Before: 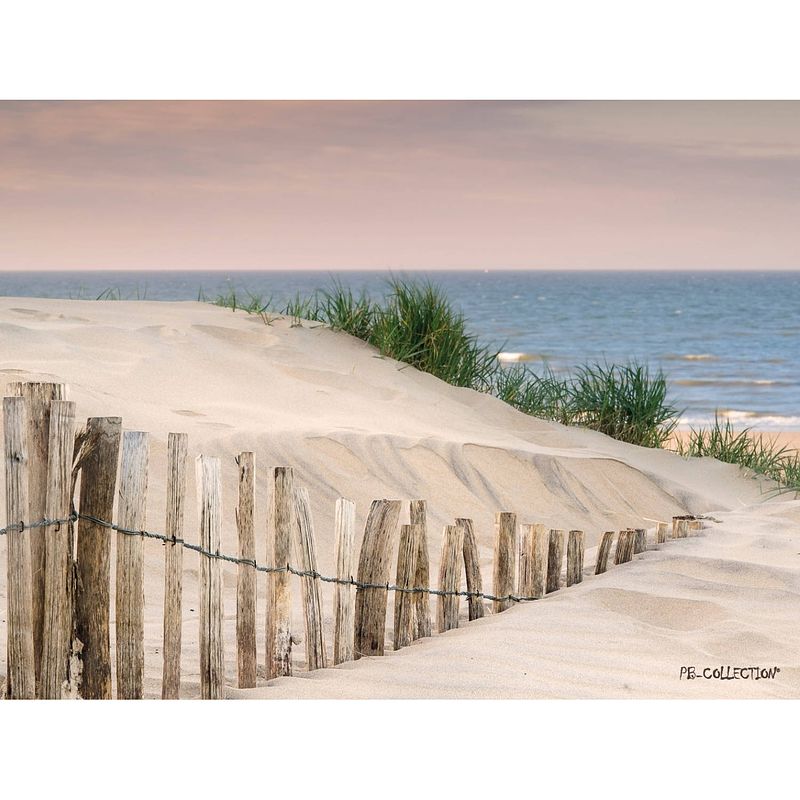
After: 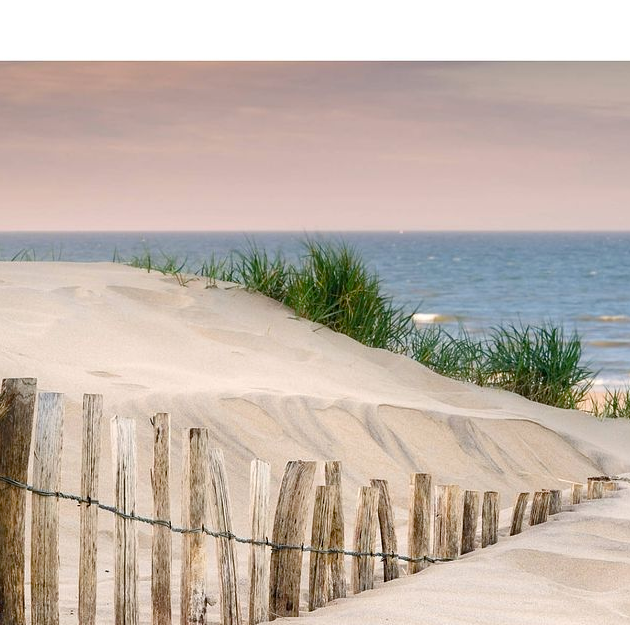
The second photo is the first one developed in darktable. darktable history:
color balance rgb: perceptual saturation grading › global saturation 20%, perceptual saturation grading › highlights -25%, perceptual saturation grading › shadows 25%
crop and rotate: left 10.77%, top 5.1%, right 10.41%, bottom 16.76%
